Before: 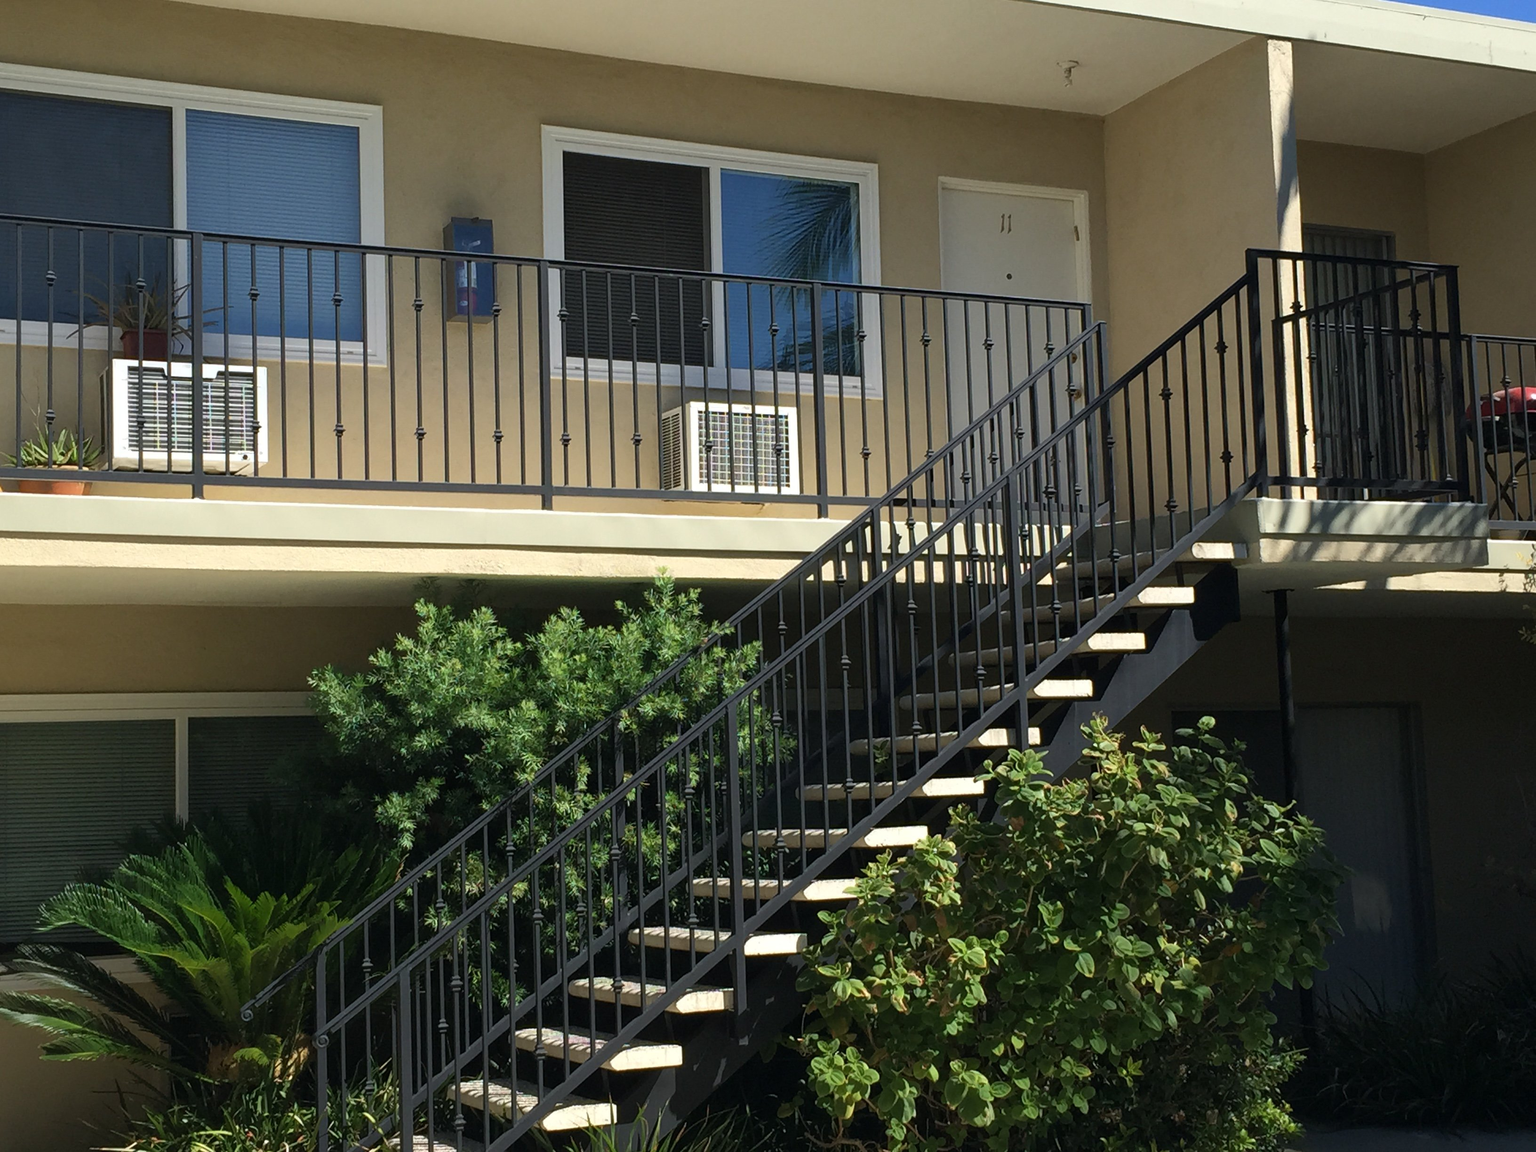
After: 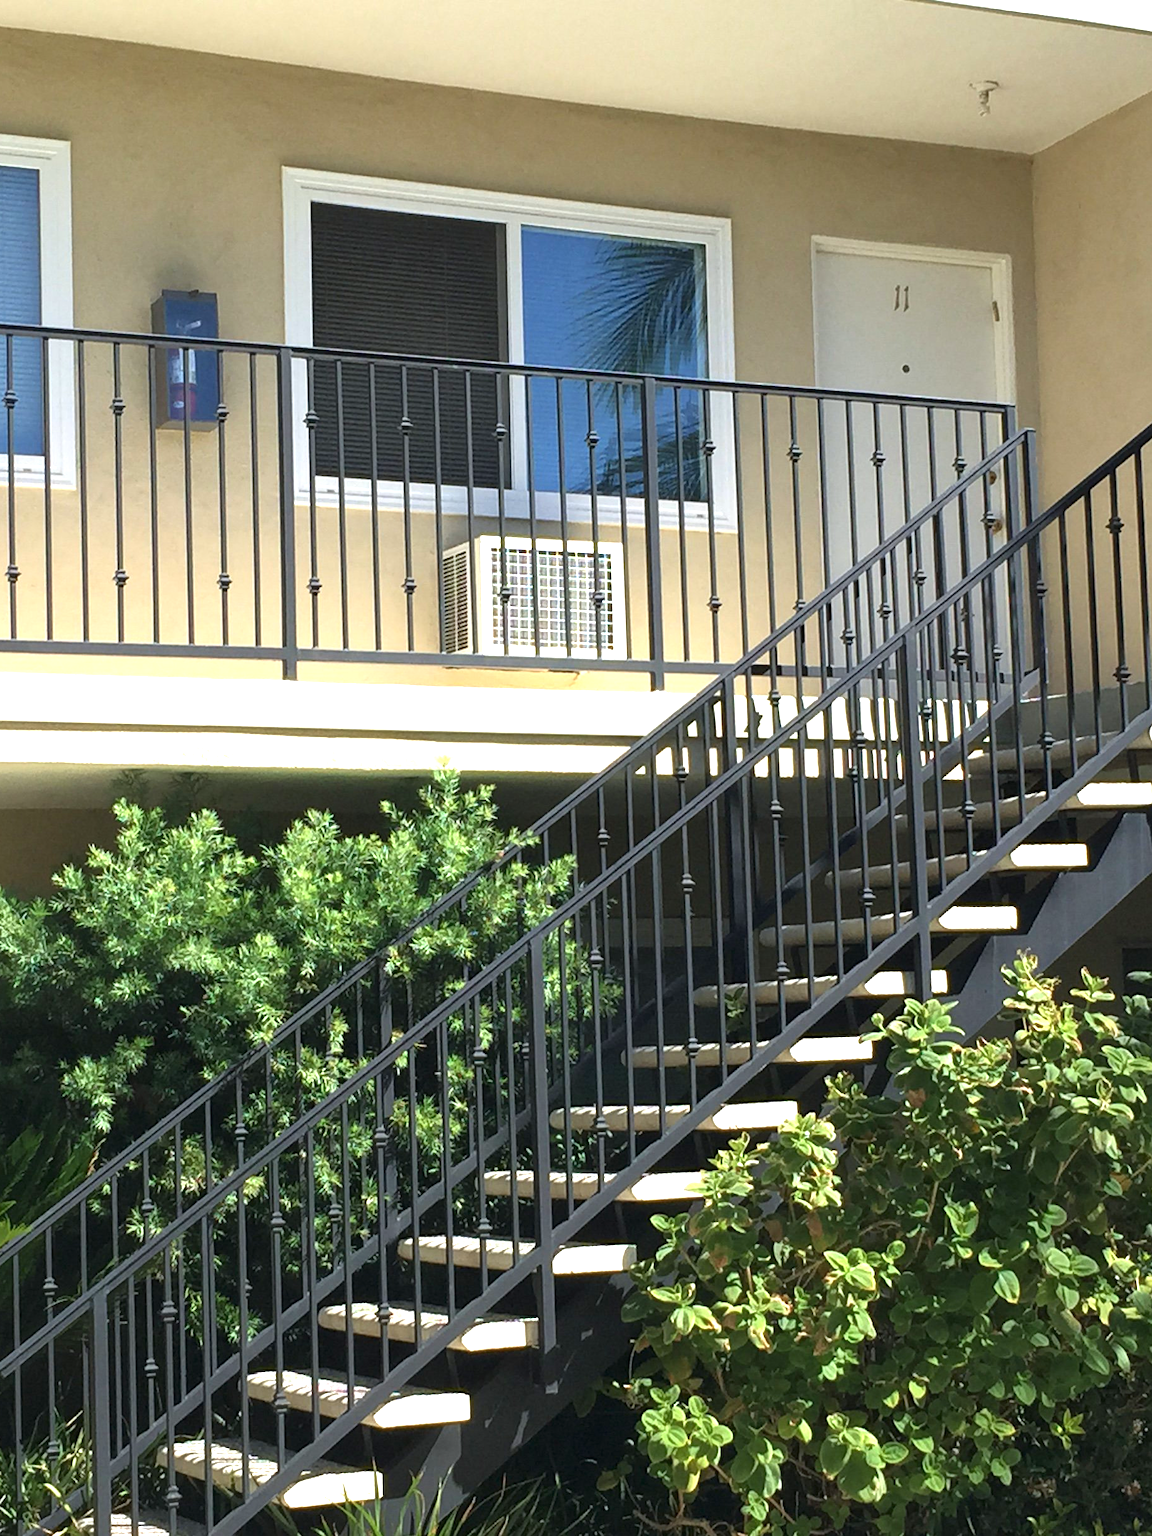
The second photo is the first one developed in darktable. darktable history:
white balance: red 0.988, blue 1.017
crop: left 21.496%, right 22.254%
exposure: black level correction 0, exposure 1.2 EV, compensate exposure bias true, compensate highlight preservation false
